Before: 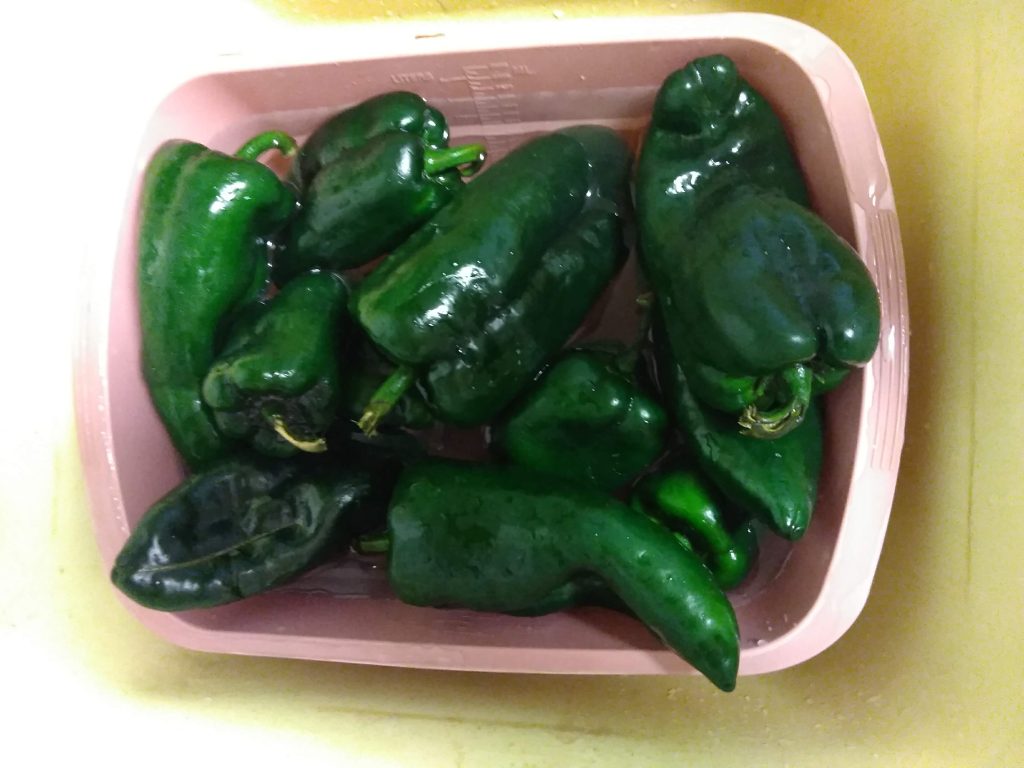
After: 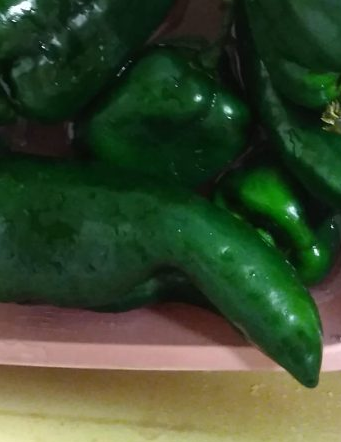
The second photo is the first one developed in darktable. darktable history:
crop: left 40.745%, top 39.681%, right 25.873%, bottom 2.75%
